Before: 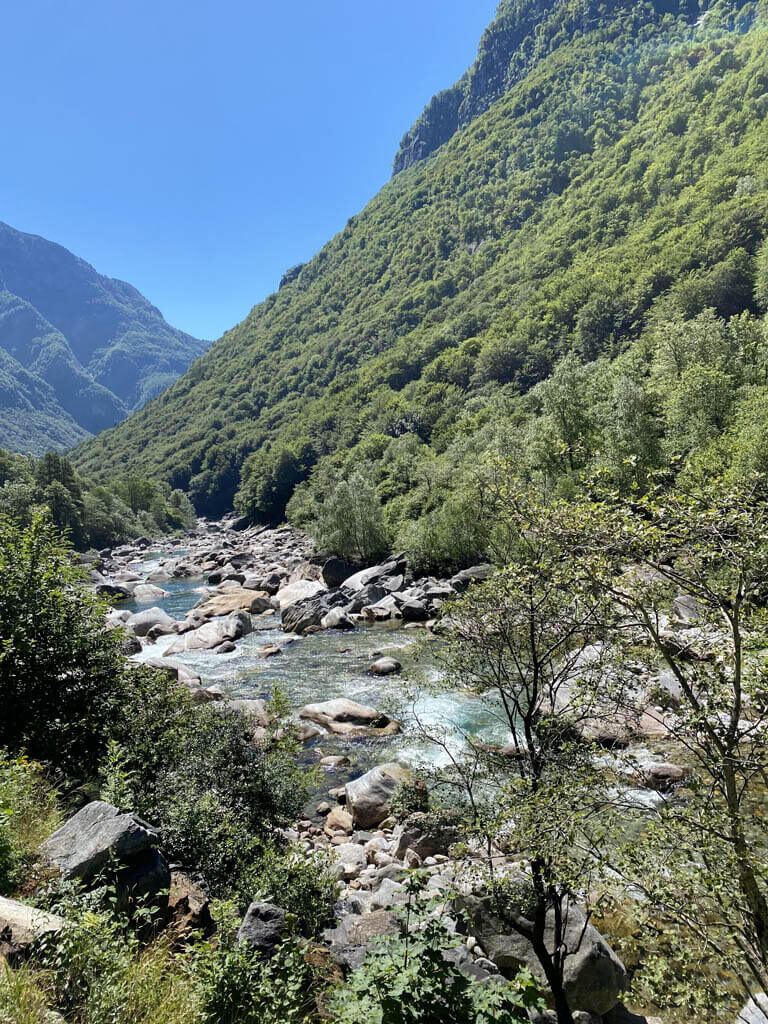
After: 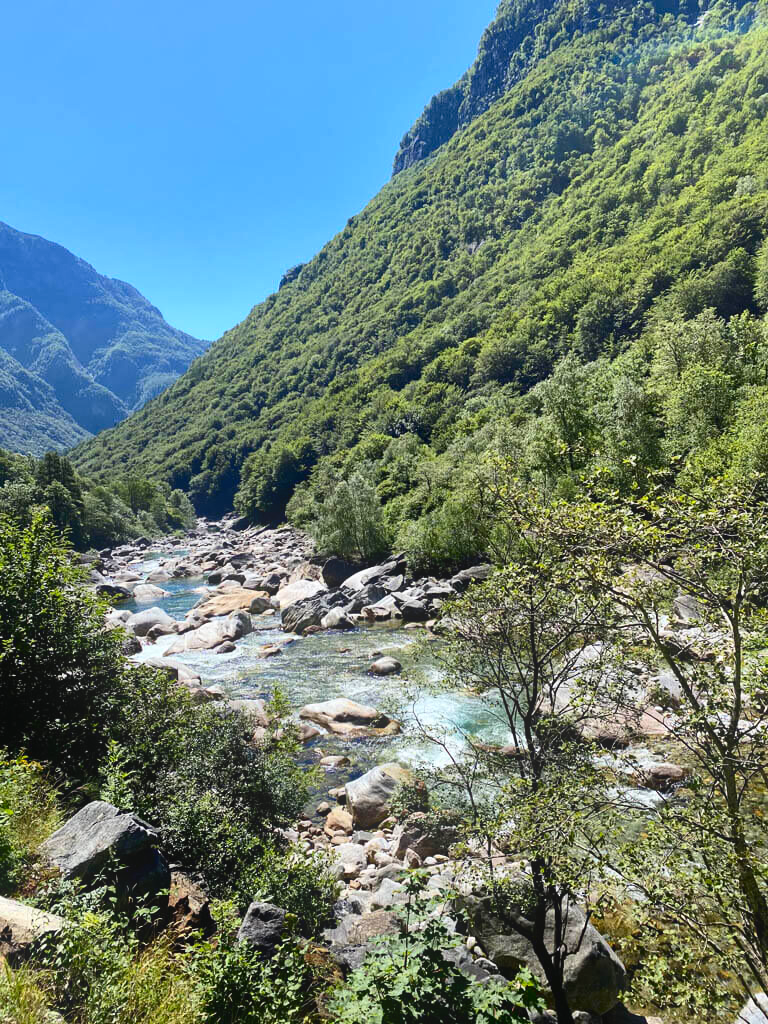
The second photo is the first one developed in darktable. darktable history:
contrast brightness saturation: contrast 0.18, saturation 0.3
bloom: size 16%, threshold 98%, strength 20%
